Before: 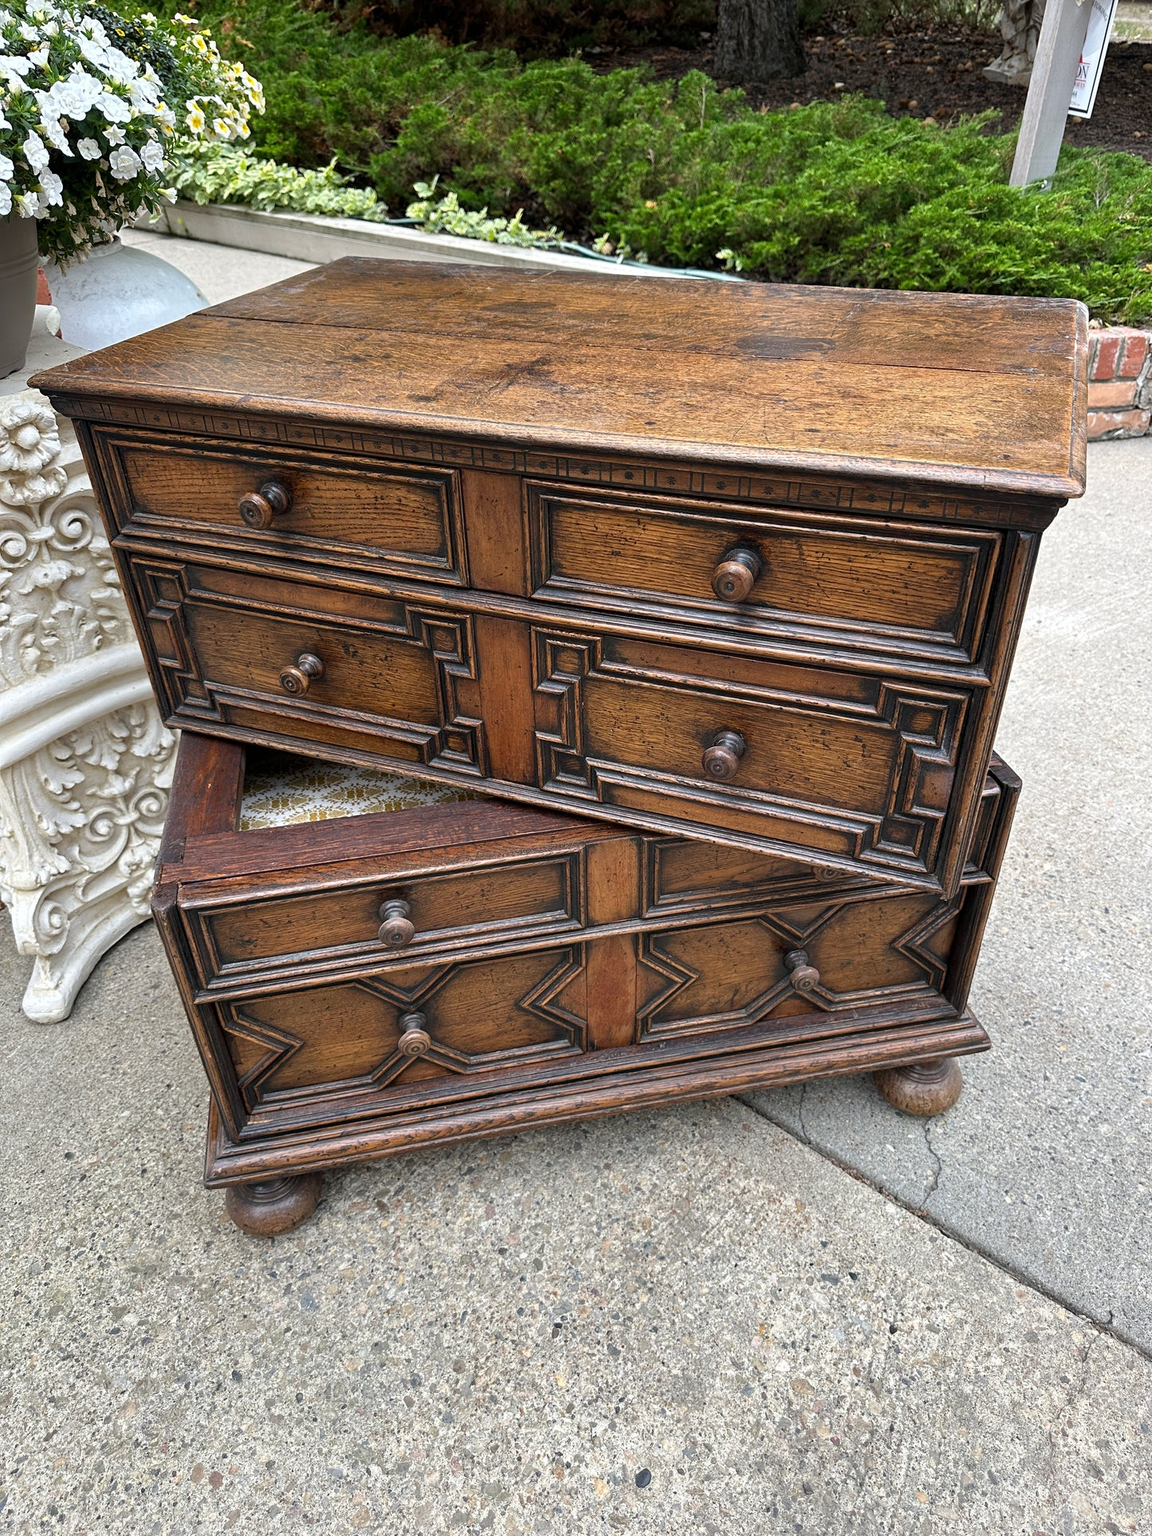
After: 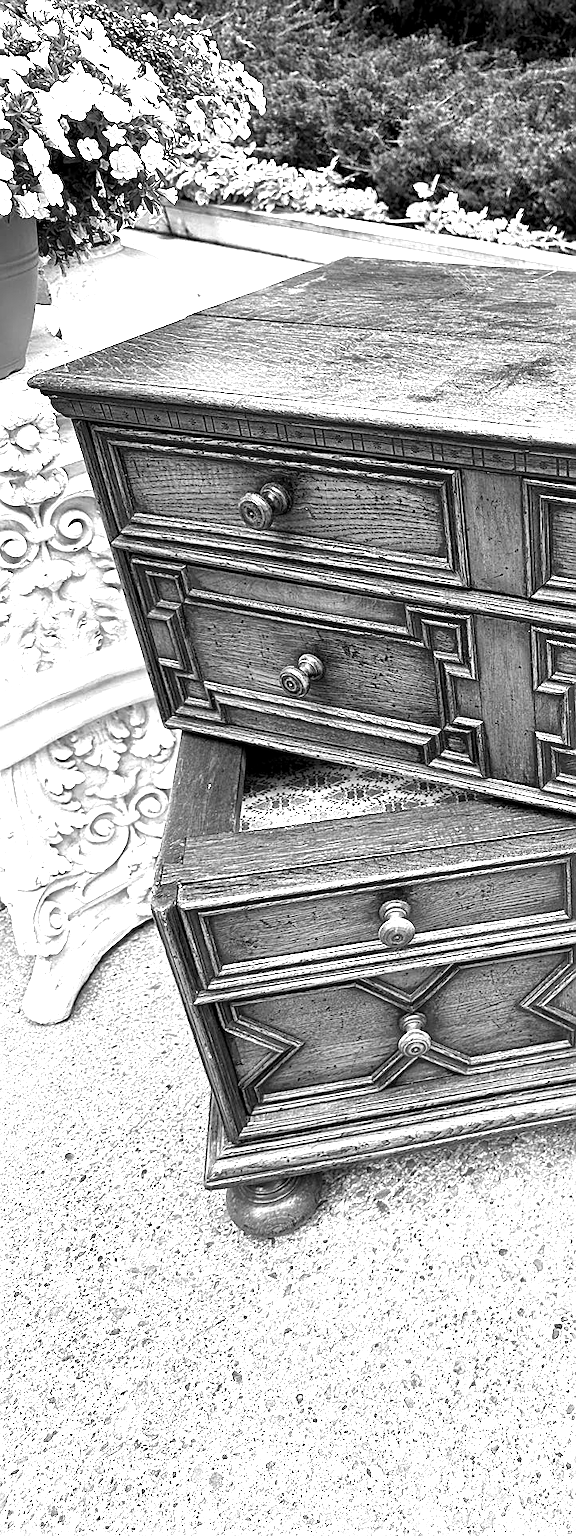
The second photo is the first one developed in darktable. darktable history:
local contrast: mode bilateral grid, contrast 26, coarseness 60, detail 152%, midtone range 0.2
color calibration: output gray [0.267, 0.423, 0.261, 0], illuminant as shot in camera, x 0.462, y 0.419, temperature 2660.76 K
exposure: black level correction 0, exposure 1.3 EV, compensate highlight preservation false
levels: mode automatic, levels [0.072, 0.414, 0.976]
crop and rotate: left 0.028%, top 0%, right 49.876%
sharpen: on, module defaults
